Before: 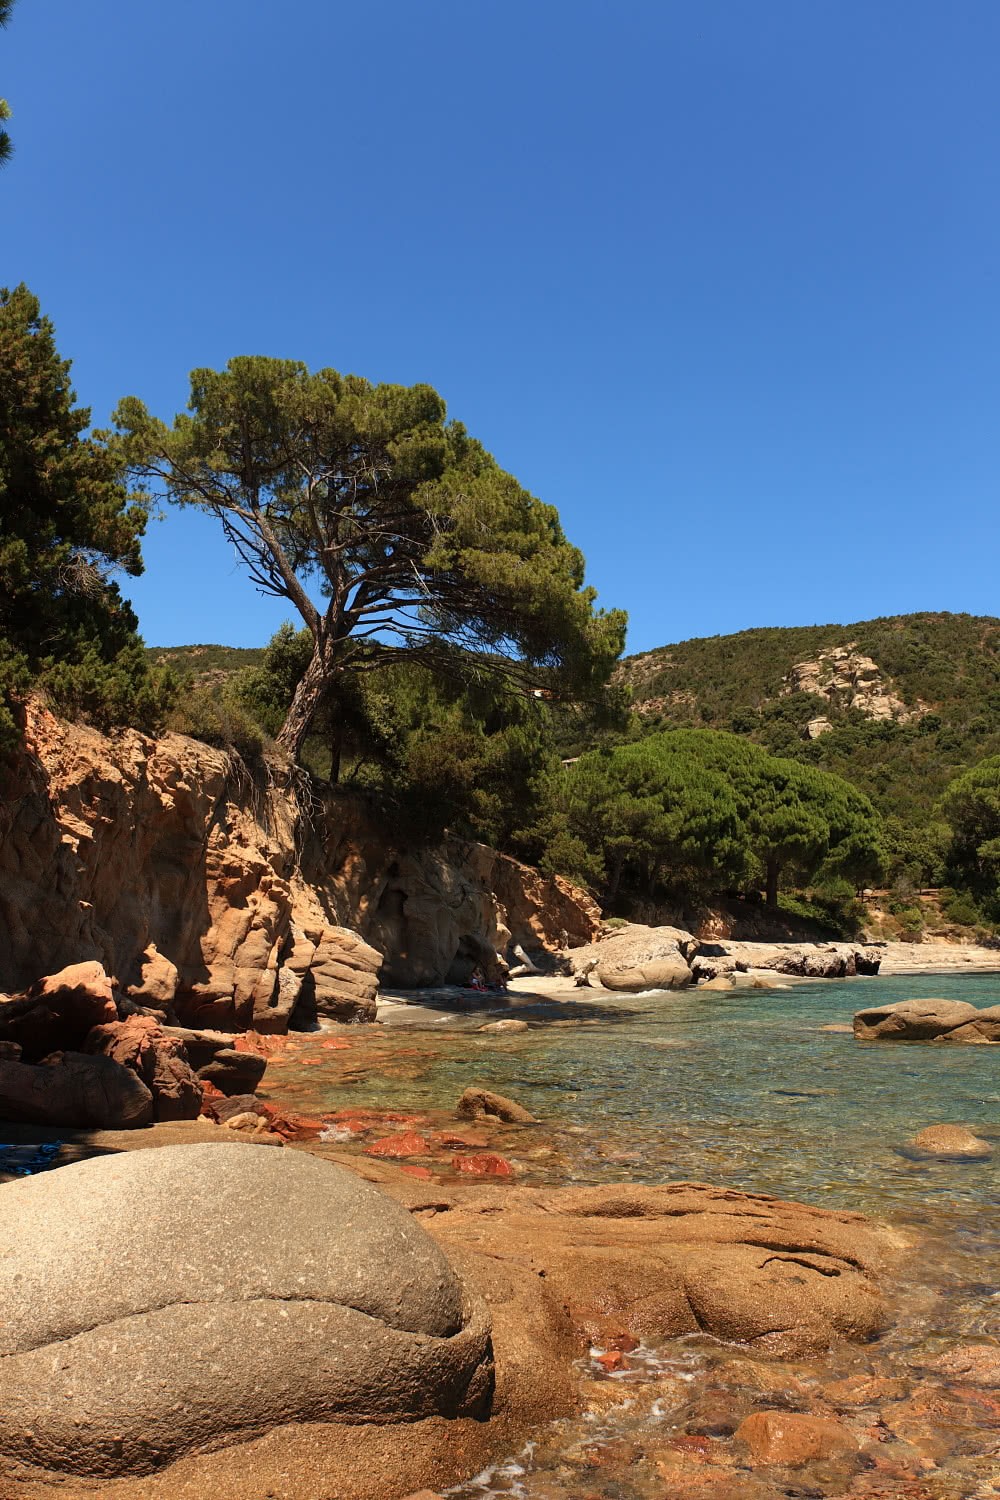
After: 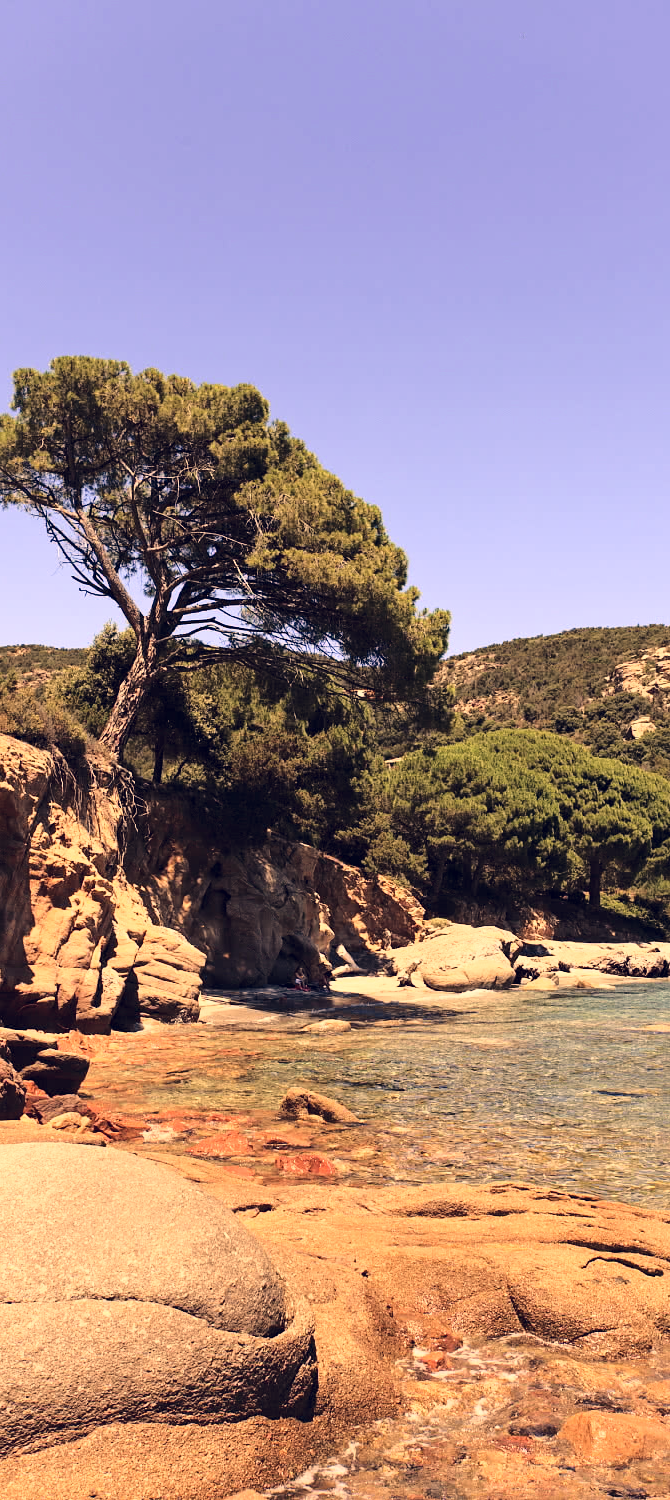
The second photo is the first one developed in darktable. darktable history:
color correction: highlights a* 20.11, highlights b* 28.1, shadows a* 3.31, shadows b* -17.98, saturation 0.737
crop and rotate: left 17.796%, right 15.127%
contrast equalizer: y [[0.5, 0.501, 0.532, 0.538, 0.54, 0.541], [0.5 ×6], [0.5 ×6], [0 ×6], [0 ×6]], mix 0.519
exposure: exposure 0.205 EV, compensate exposure bias true, compensate highlight preservation false
shadows and highlights: radius 334.13, shadows 64.62, highlights 6.39, compress 87.8%, soften with gaussian
base curve: curves: ch0 [(0, 0) (0.028, 0.03) (0.121, 0.232) (0.46, 0.748) (0.859, 0.968) (1, 1)]
